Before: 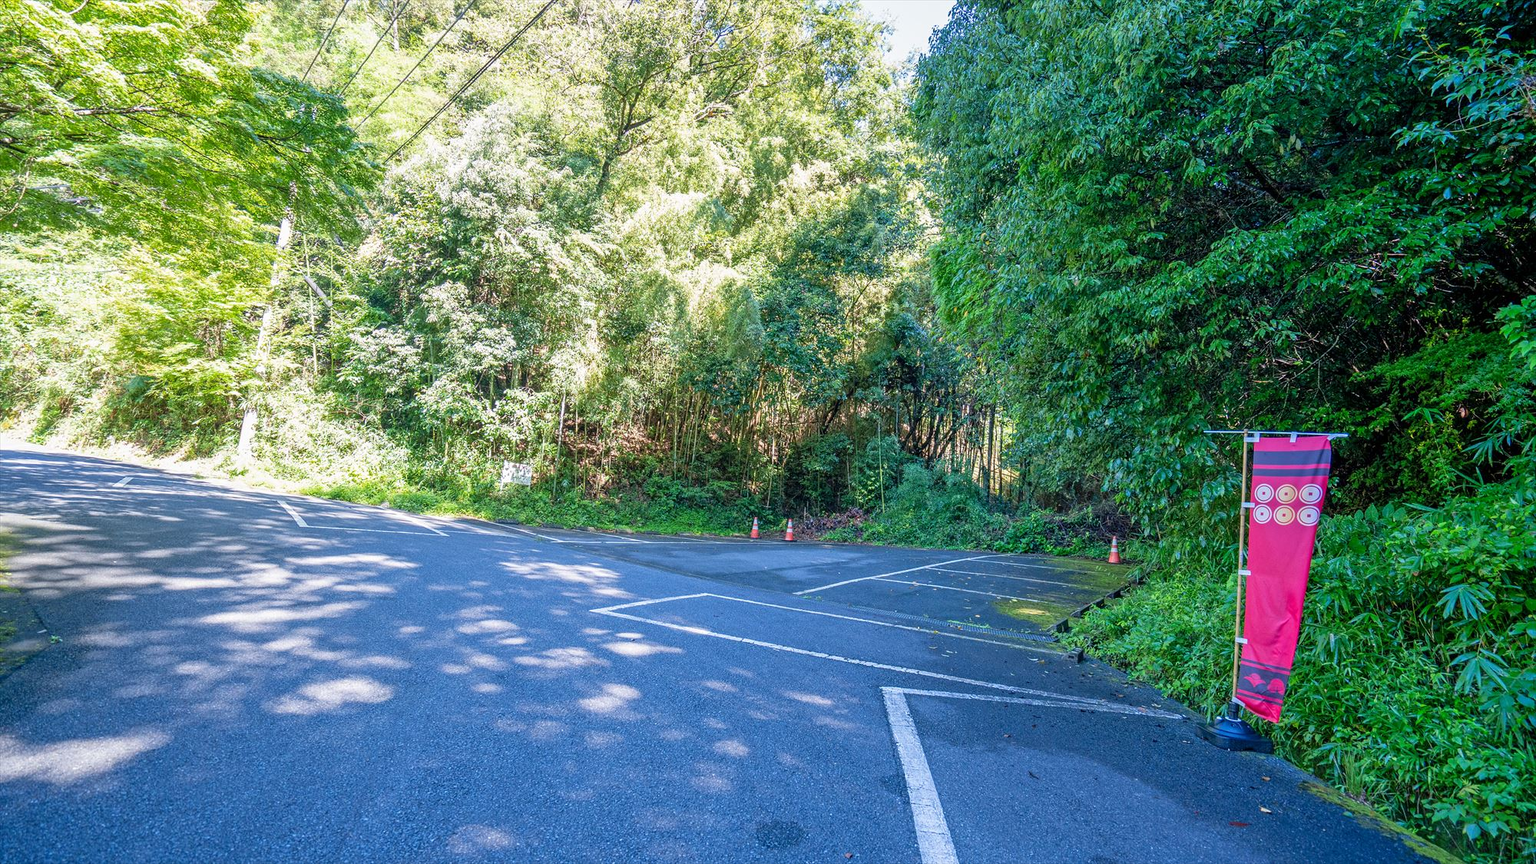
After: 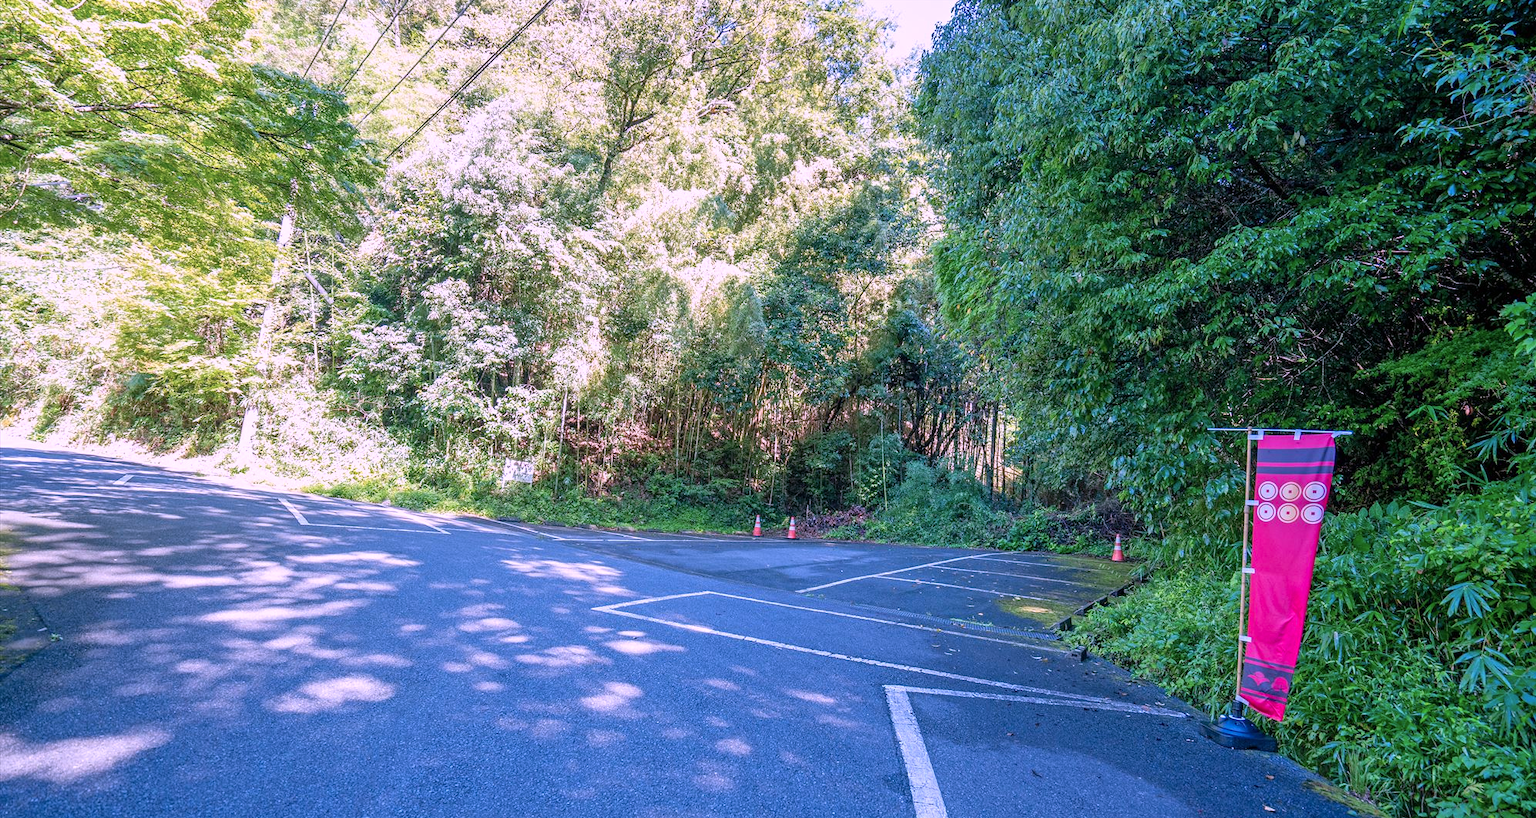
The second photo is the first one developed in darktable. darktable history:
color correction: highlights a* 15.46, highlights b* -20.56
crop: top 0.448%, right 0.264%, bottom 5.045%
